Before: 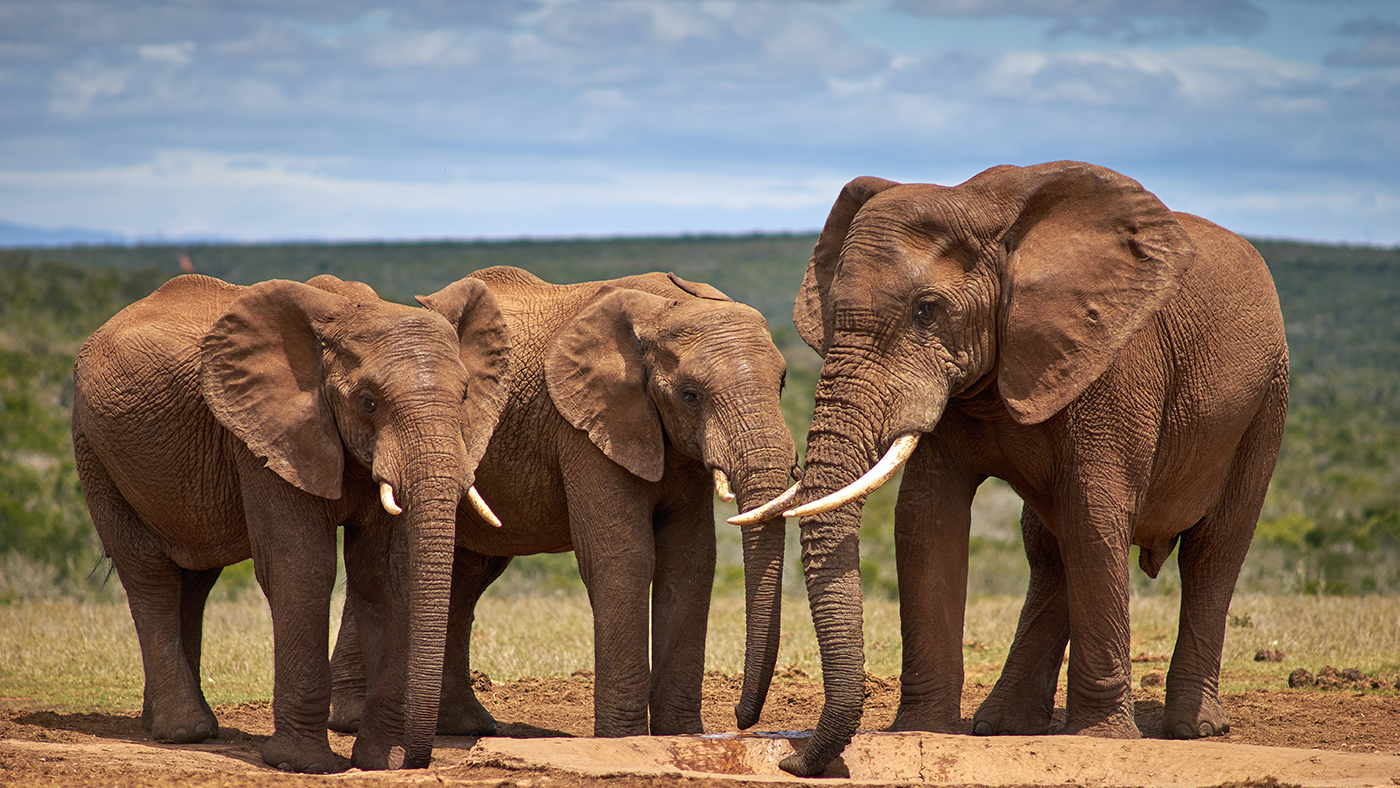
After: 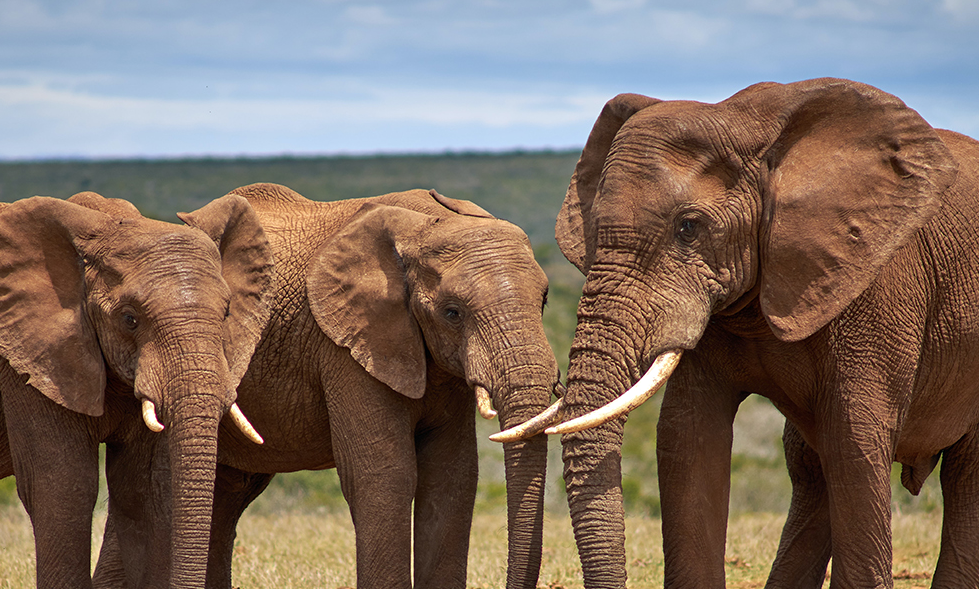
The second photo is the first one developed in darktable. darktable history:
crop and rotate: left 17.046%, top 10.659%, right 12.989%, bottom 14.553%
tone equalizer: on, module defaults
